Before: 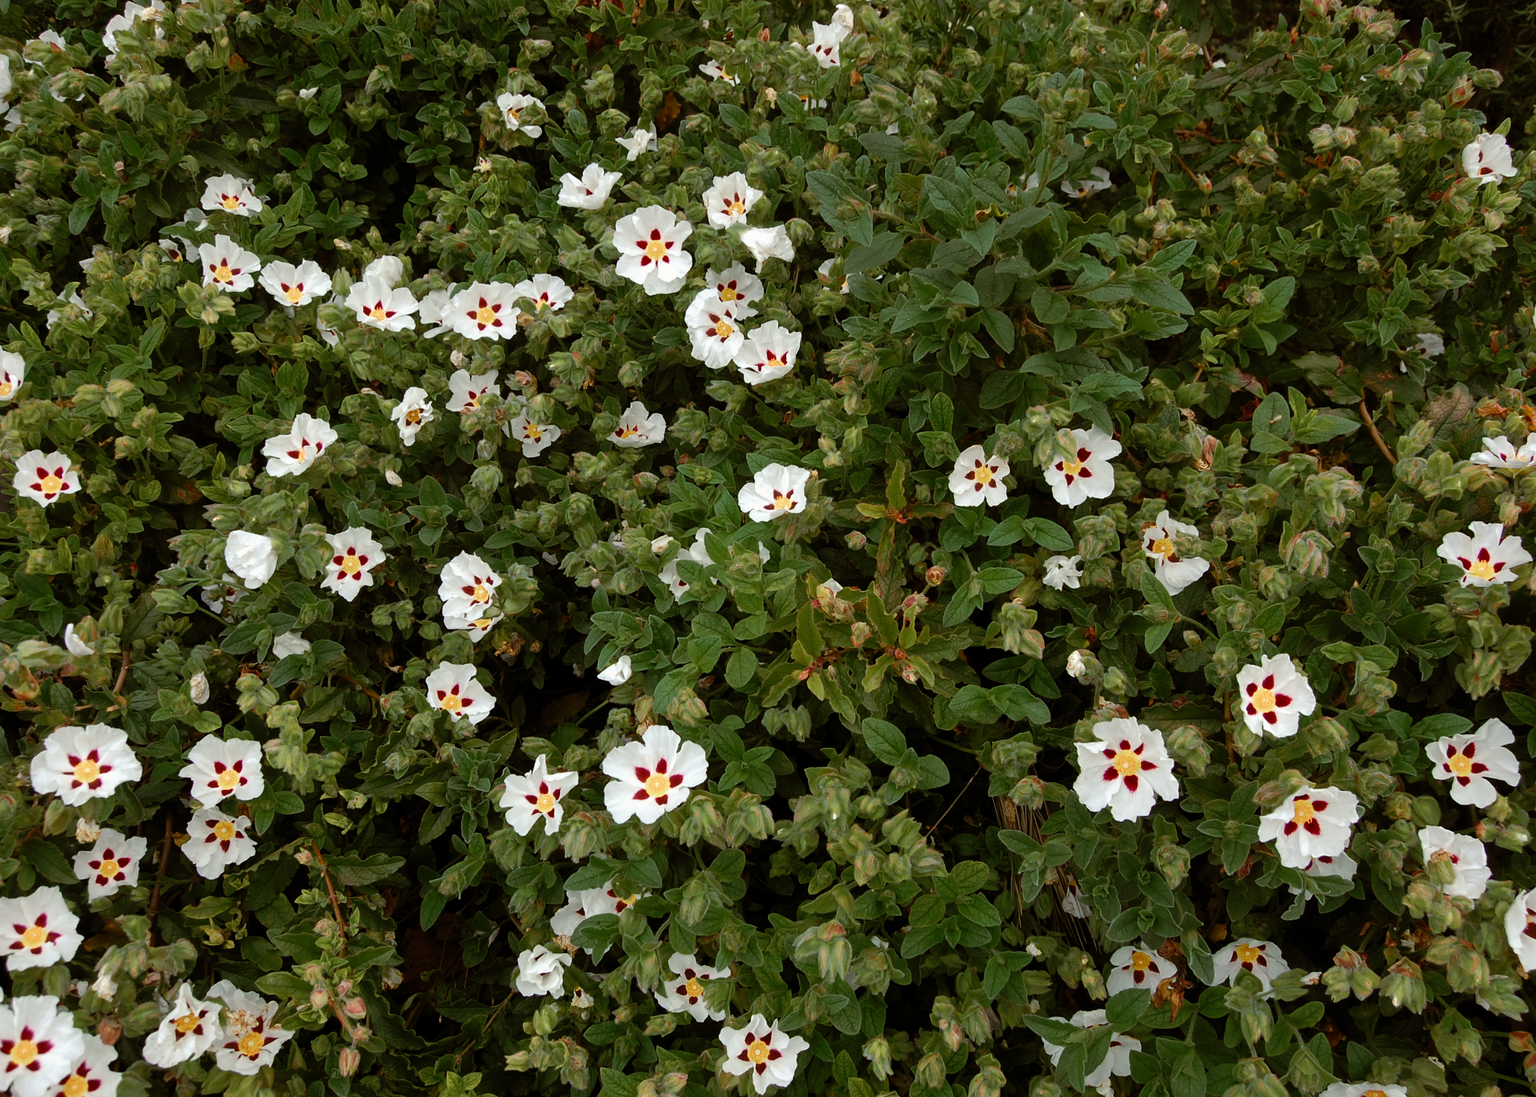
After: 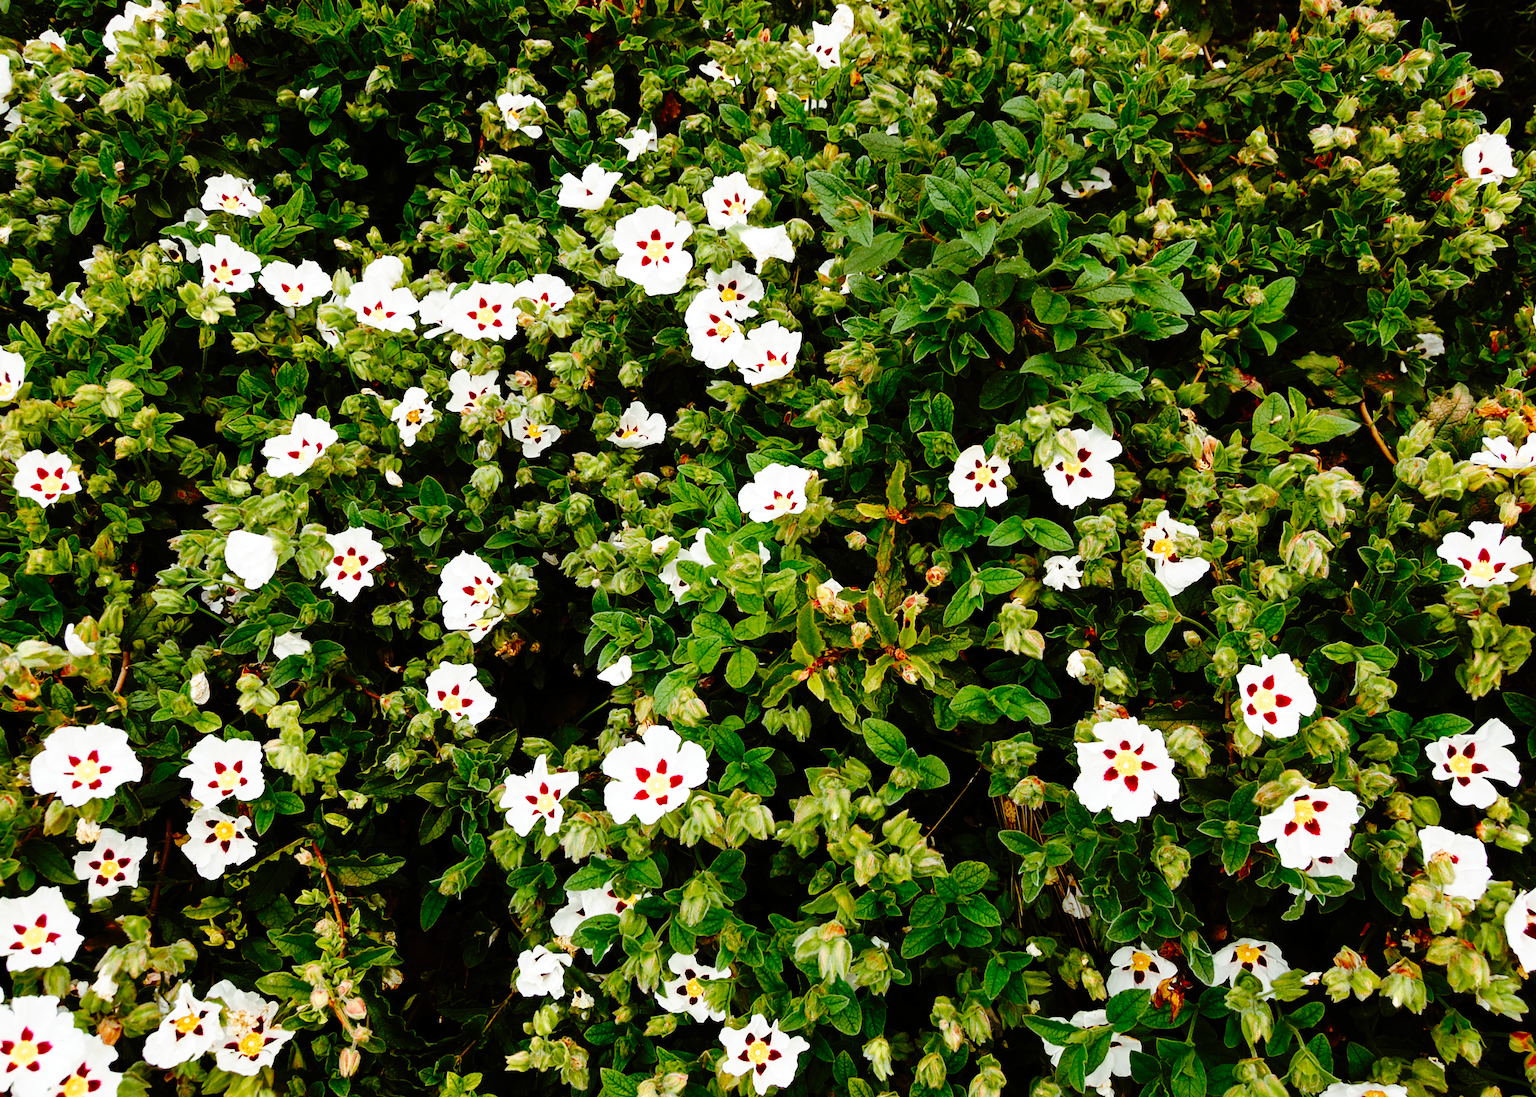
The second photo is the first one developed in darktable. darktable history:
tone curve: curves: ch0 [(0, 0) (0.003, 0.003) (0.011, 0.005) (0.025, 0.008) (0.044, 0.012) (0.069, 0.02) (0.1, 0.031) (0.136, 0.047) (0.177, 0.088) (0.224, 0.141) (0.277, 0.222) (0.335, 0.32) (0.399, 0.422) (0.468, 0.523) (0.543, 0.623) (0.623, 0.716) (0.709, 0.796) (0.801, 0.88) (0.898, 0.958) (1, 1)], preserve colors none
base curve: curves: ch0 [(0, 0) (0.028, 0.03) (0.121, 0.232) (0.46, 0.748) (0.859, 0.968) (1, 1)], preserve colors none
